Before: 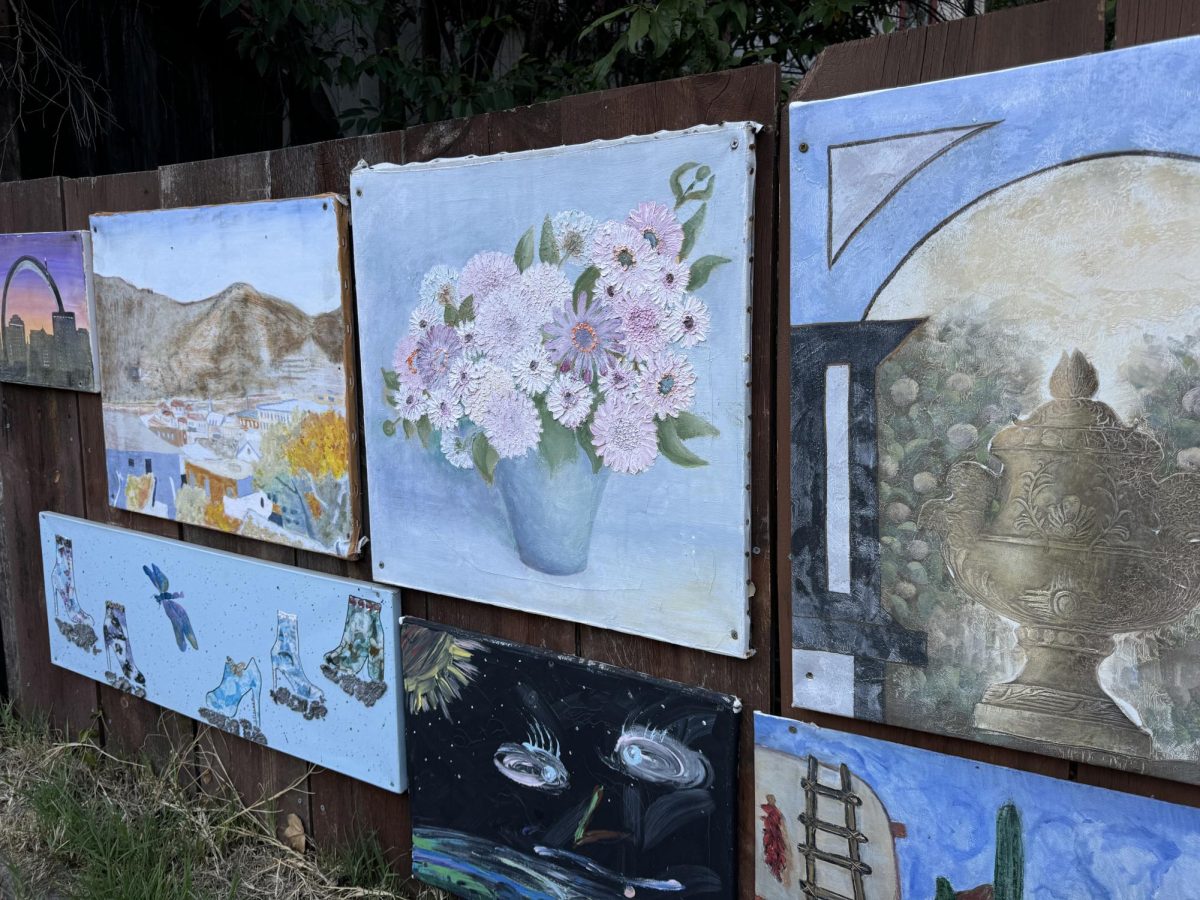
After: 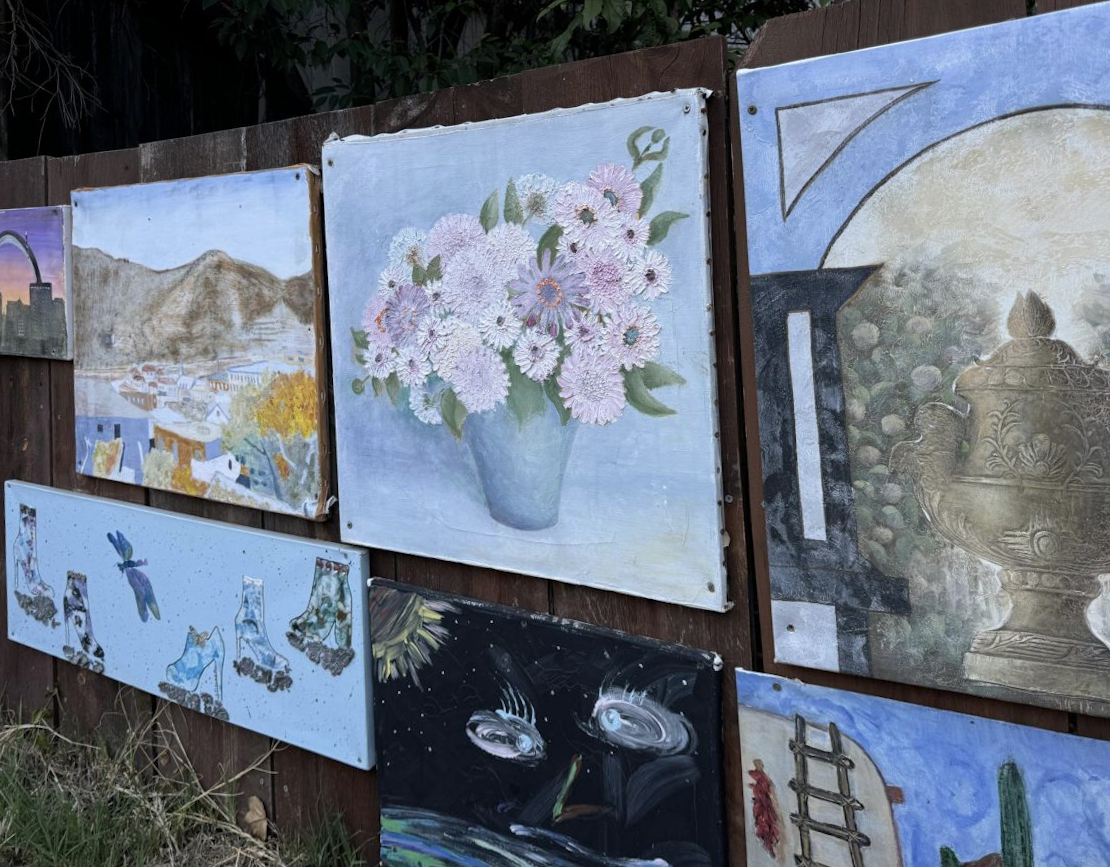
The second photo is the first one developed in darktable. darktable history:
rotate and perspective: rotation -1.68°, lens shift (vertical) -0.146, crop left 0.049, crop right 0.912, crop top 0.032, crop bottom 0.96
contrast brightness saturation: saturation -0.1
